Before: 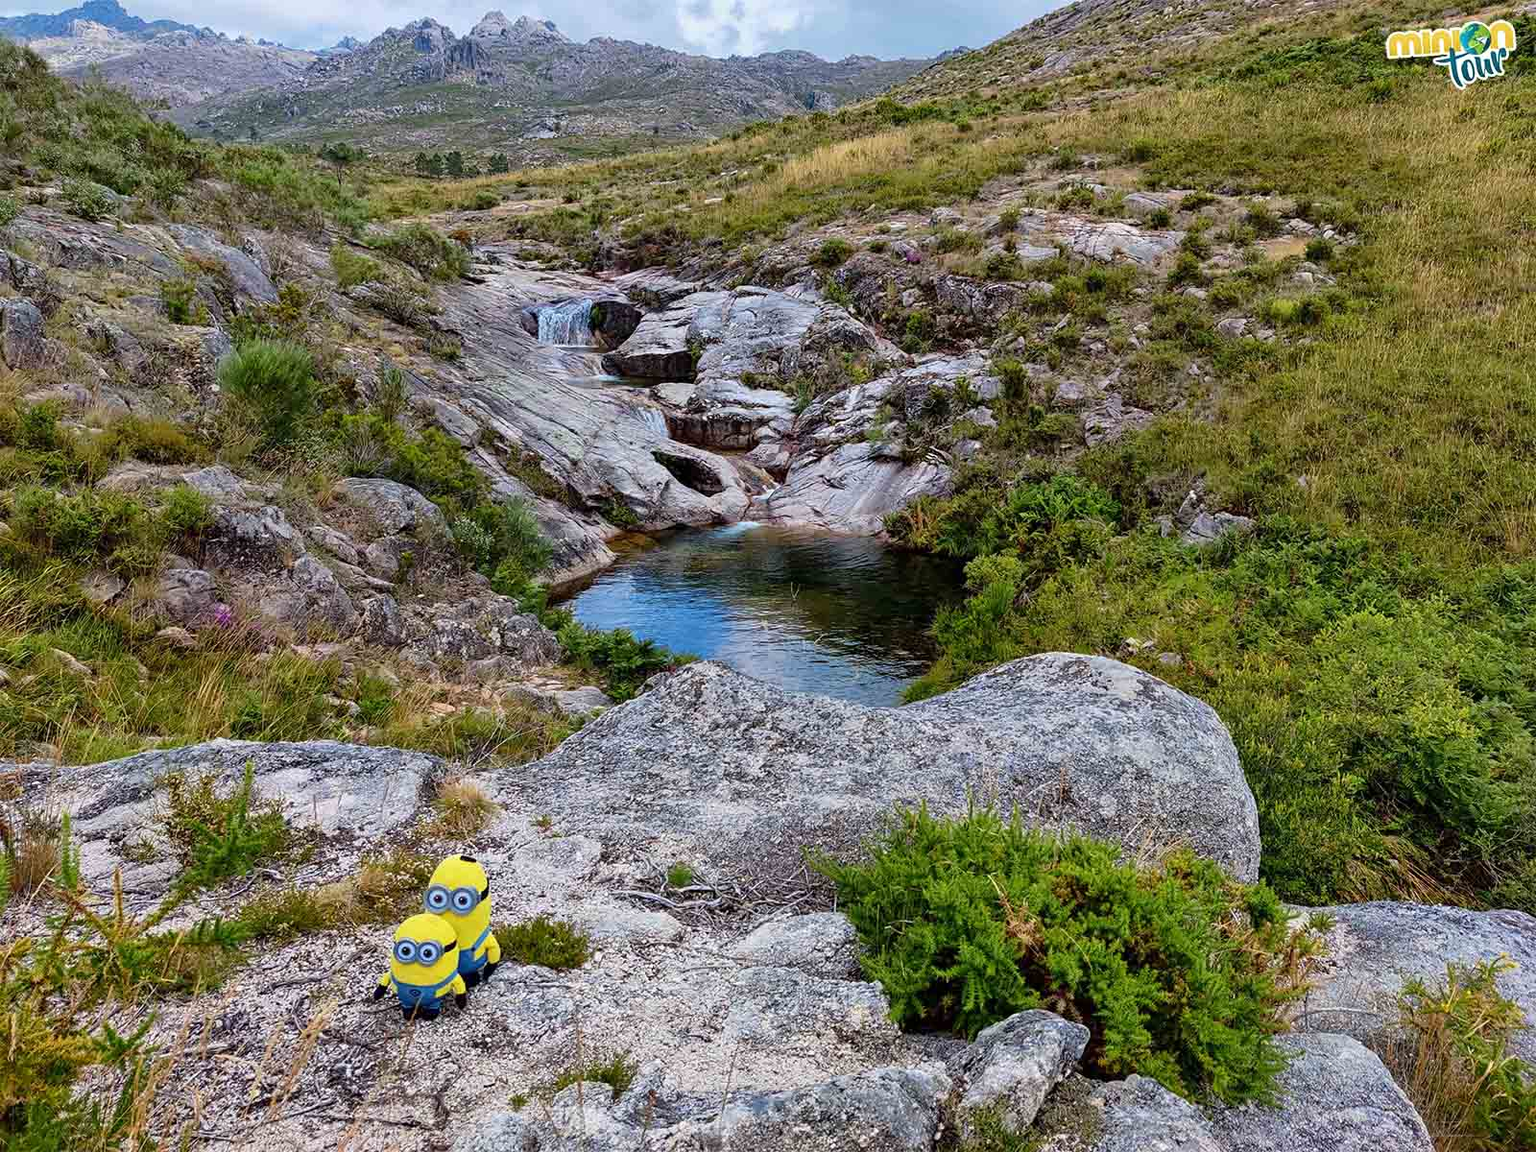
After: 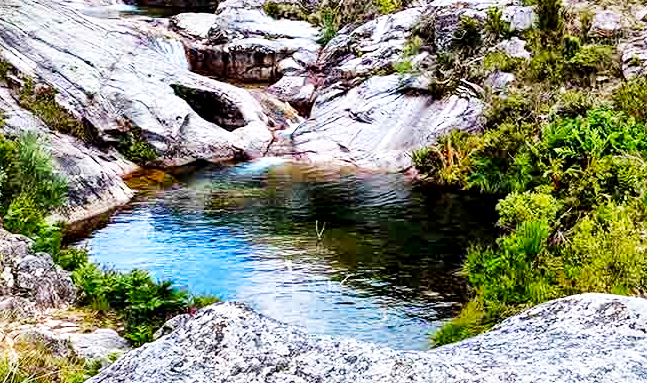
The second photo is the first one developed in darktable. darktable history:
base curve: curves: ch0 [(0, 0) (0.007, 0.004) (0.027, 0.03) (0.046, 0.07) (0.207, 0.54) (0.442, 0.872) (0.673, 0.972) (1, 1)], preserve colors none
crop: left 31.751%, top 32.172%, right 27.8%, bottom 35.83%
local contrast: mode bilateral grid, contrast 30, coarseness 25, midtone range 0.2
